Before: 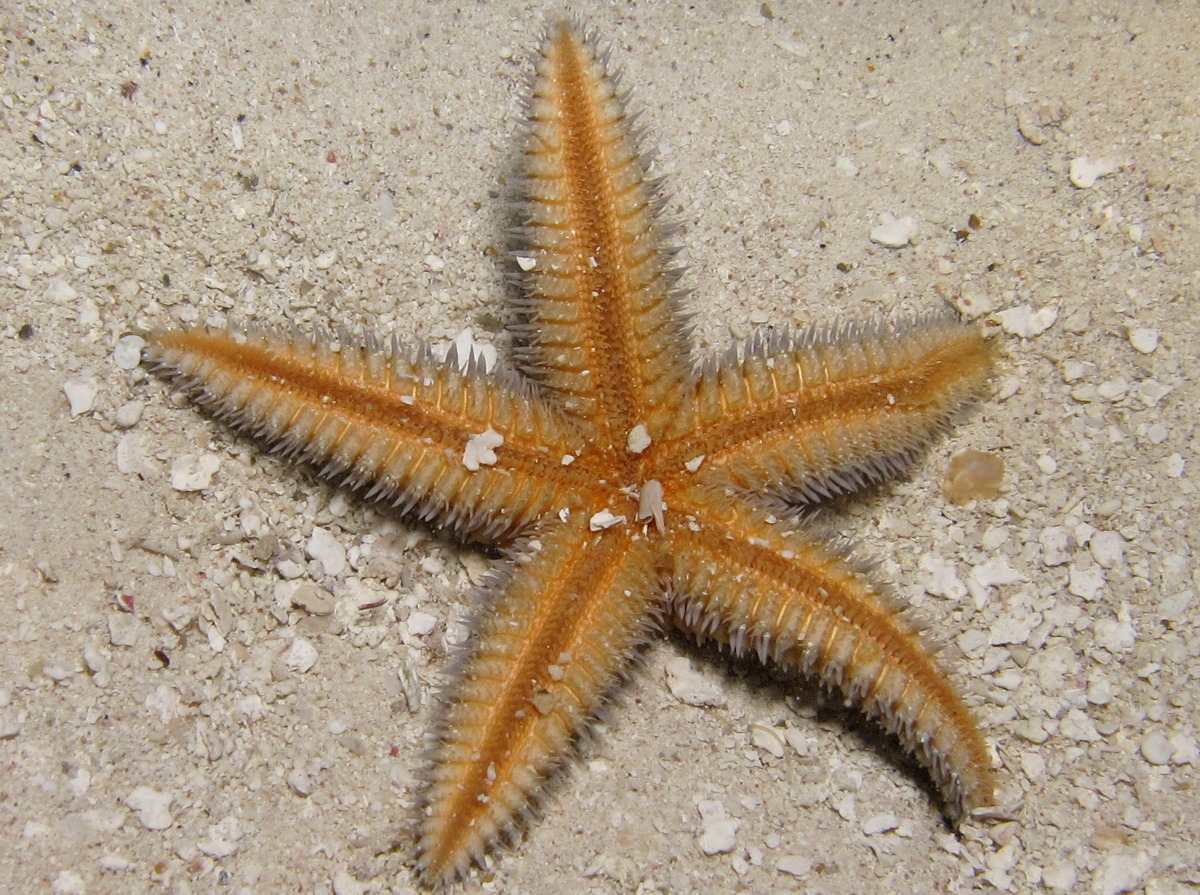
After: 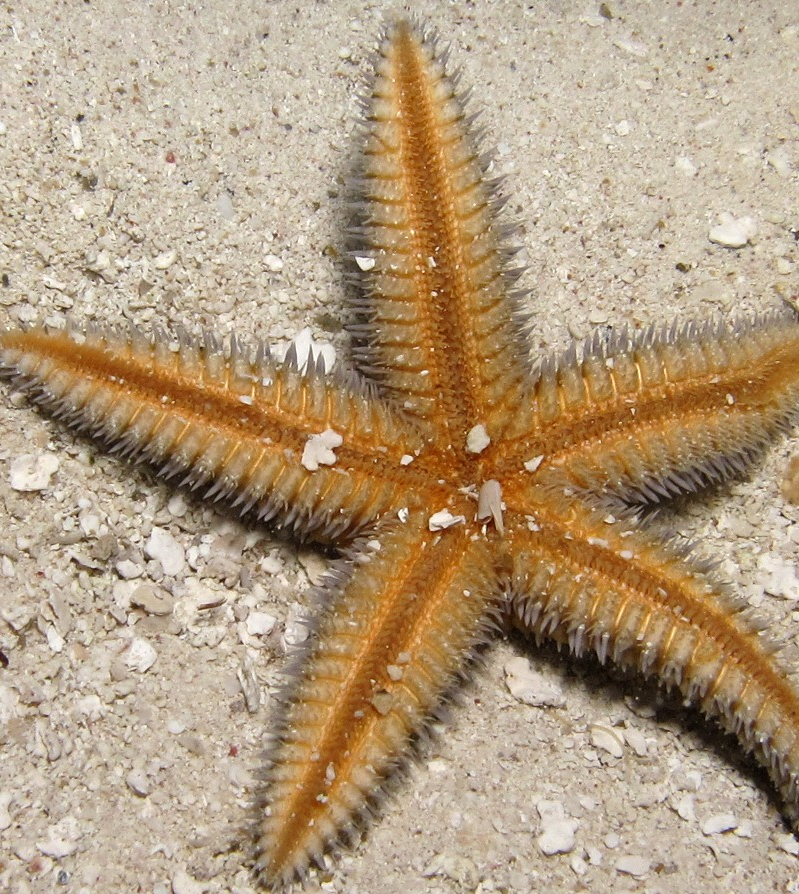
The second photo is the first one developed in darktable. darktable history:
tone equalizer: -8 EV -0.431 EV, -7 EV -0.357 EV, -6 EV -0.354 EV, -5 EV -0.193 EV, -3 EV 0.194 EV, -2 EV 0.305 EV, -1 EV 0.375 EV, +0 EV 0.417 EV, edges refinement/feathering 500, mask exposure compensation -1.57 EV, preserve details no
shadows and highlights: radius 128.08, shadows 30.48, highlights -30.75, low approximation 0.01, soften with gaussian
crop and rotate: left 13.43%, right 19.917%
